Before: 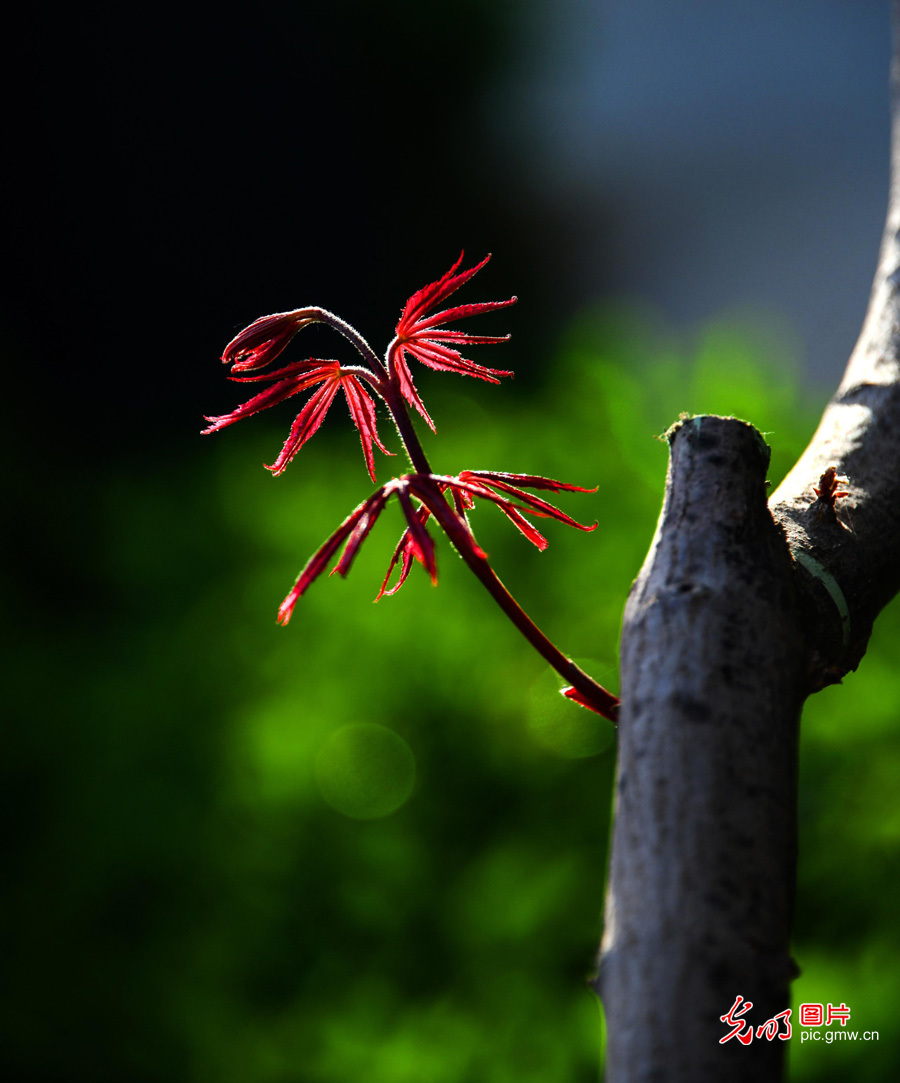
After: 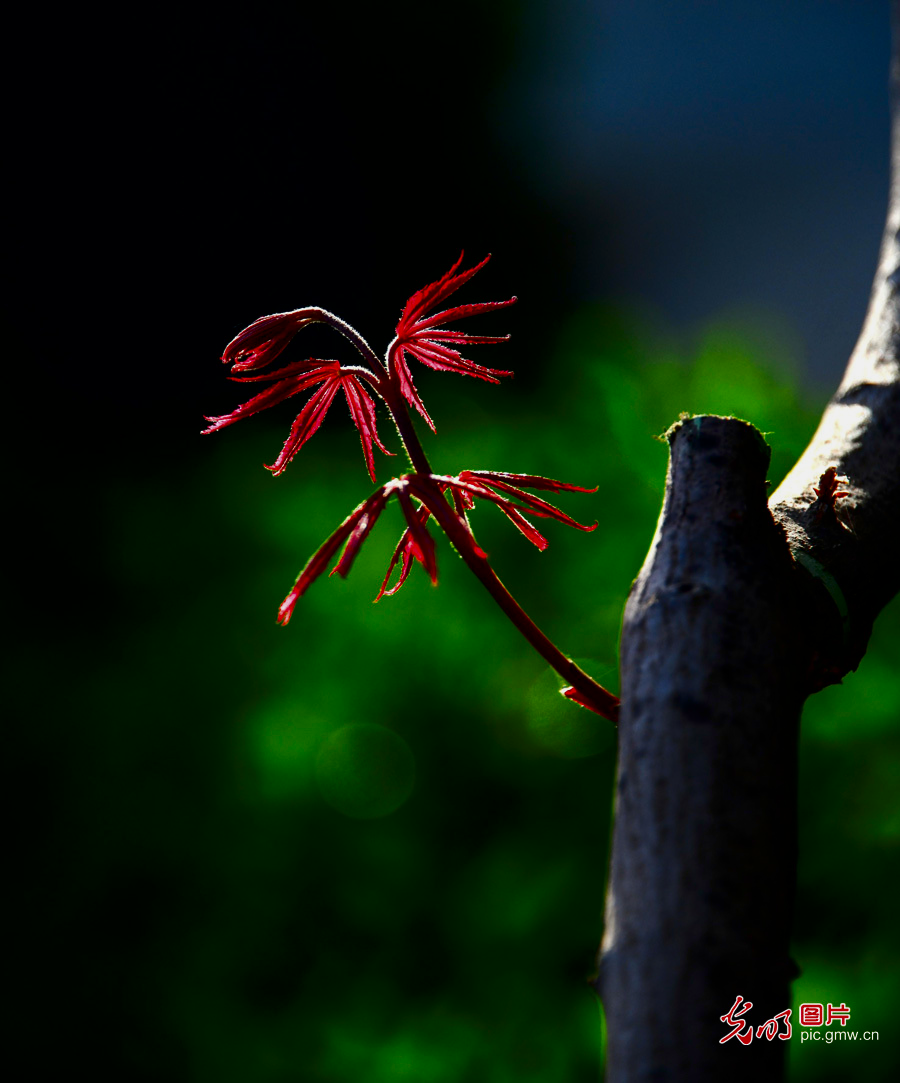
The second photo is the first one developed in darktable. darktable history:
contrast brightness saturation: contrast 0.1, brightness -0.26, saturation 0.14
exposure: exposure -0.151 EV, compensate highlight preservation false
